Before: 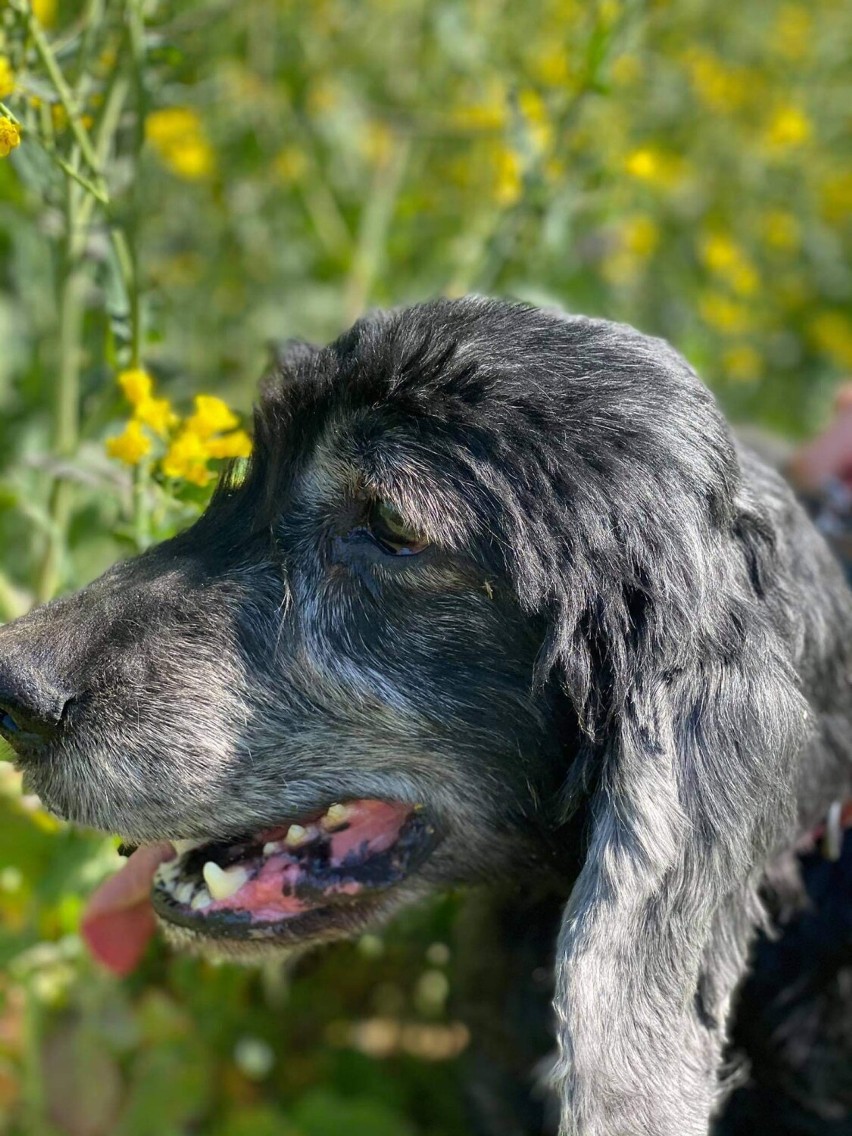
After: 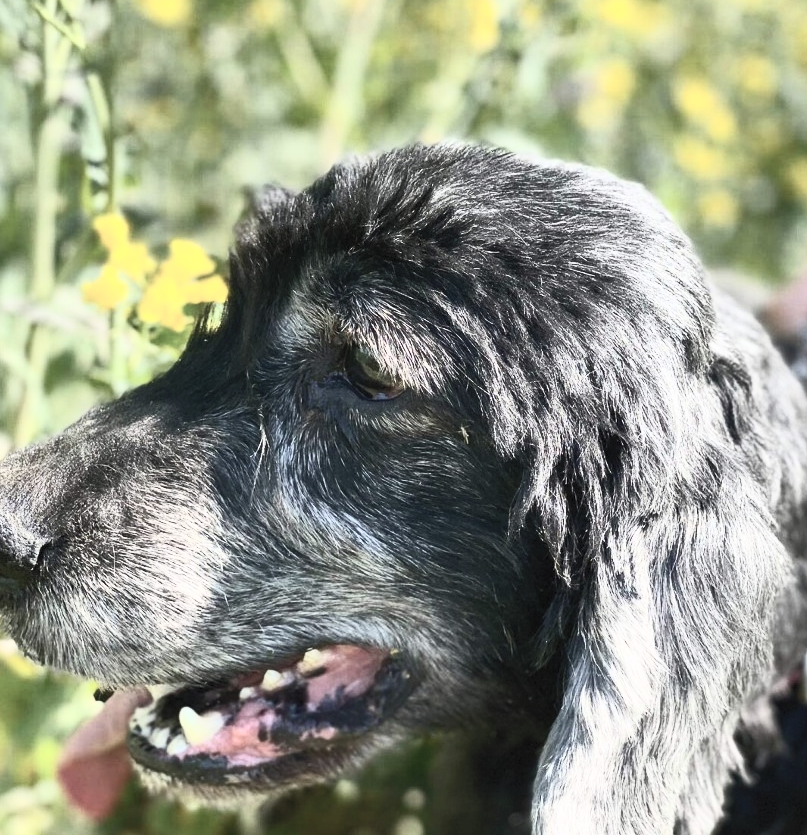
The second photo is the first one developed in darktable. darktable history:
crop and rotate: left 2.845%, top 13.723%, right 2.386%, bottom 12.772%
contrast brightness saturation: contrast 0.577, brightness 0.567, saturation -0.33
